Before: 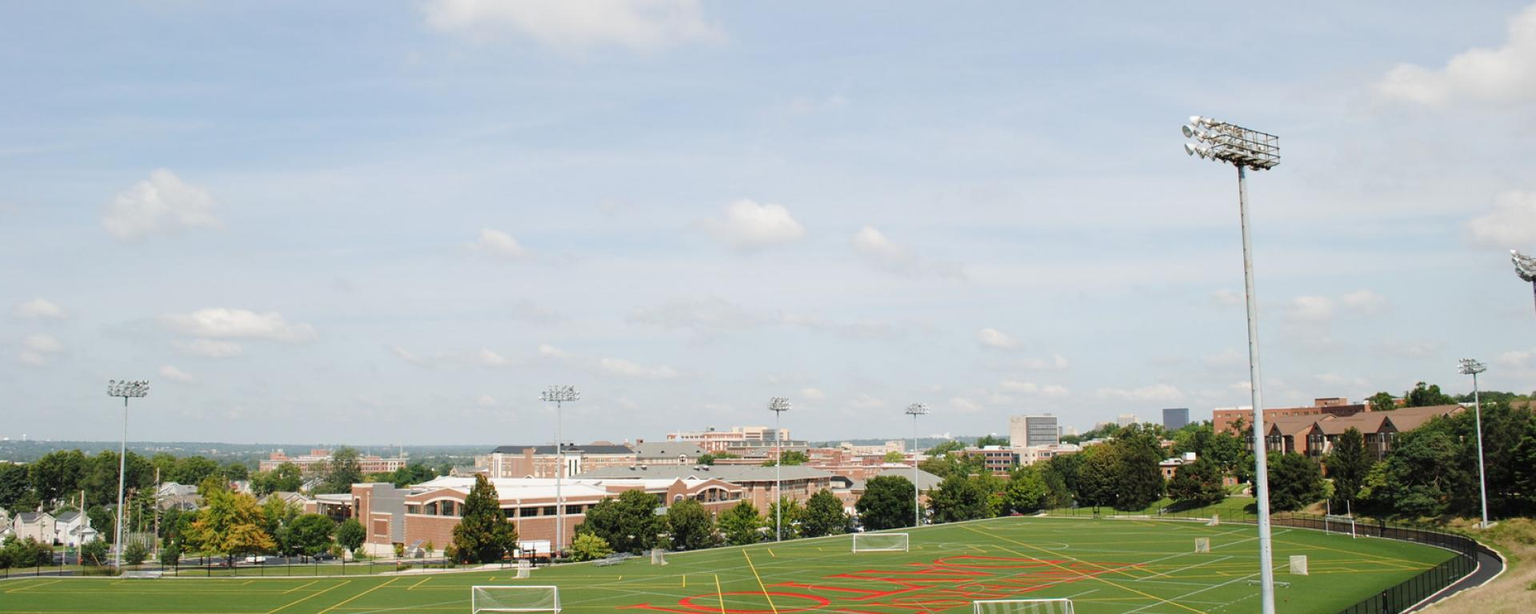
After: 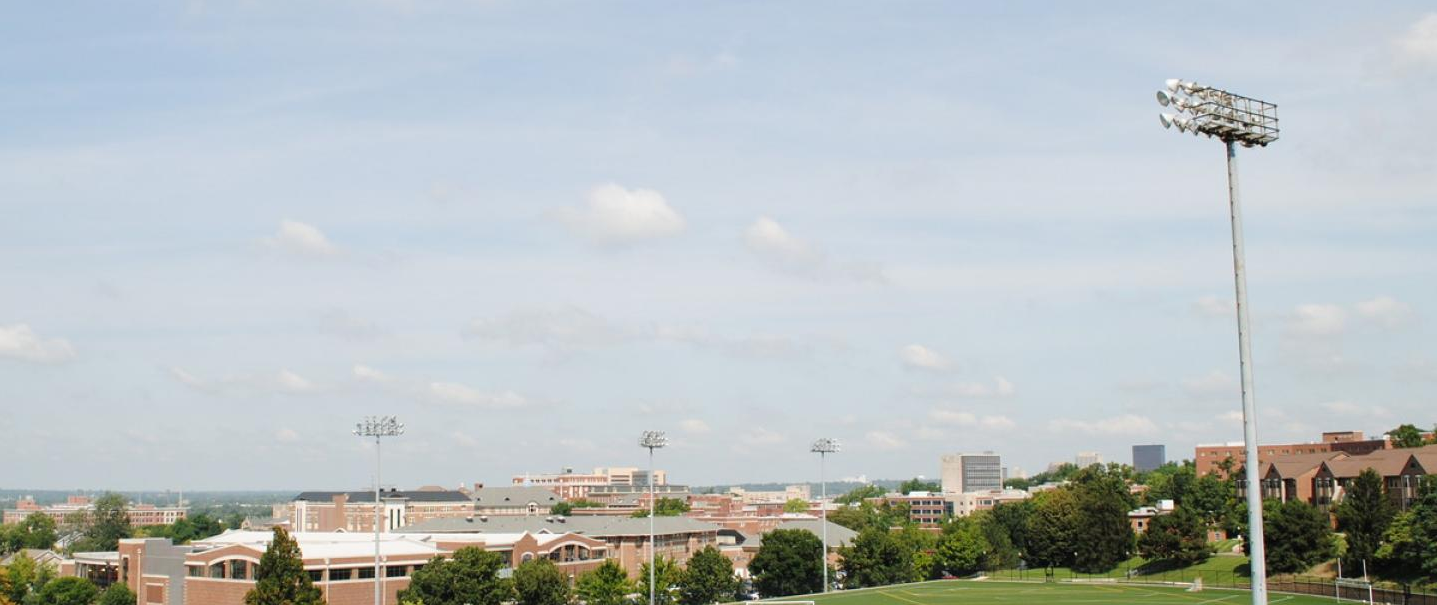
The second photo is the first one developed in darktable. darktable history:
exposure: compensate highlight preservation false
crop: left 16.768%, top 8.653%, right 8.362%, bottom 12.485%
